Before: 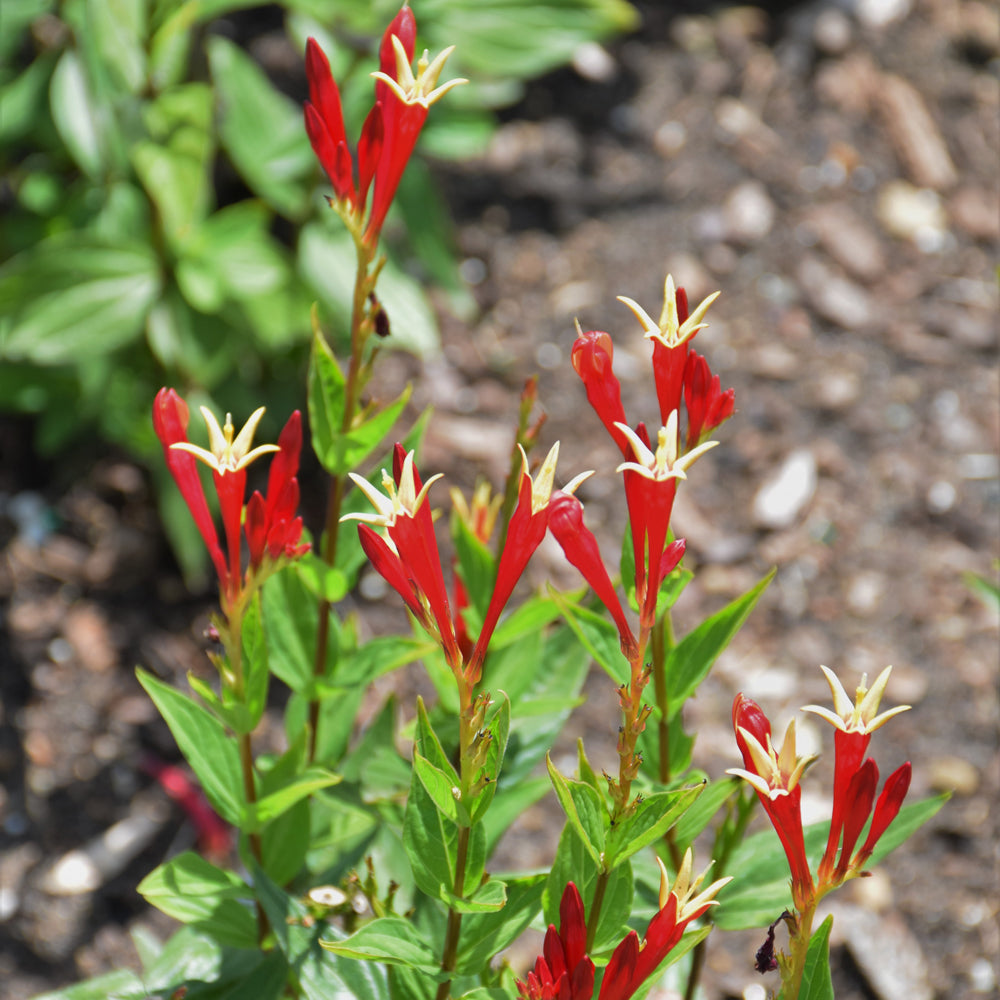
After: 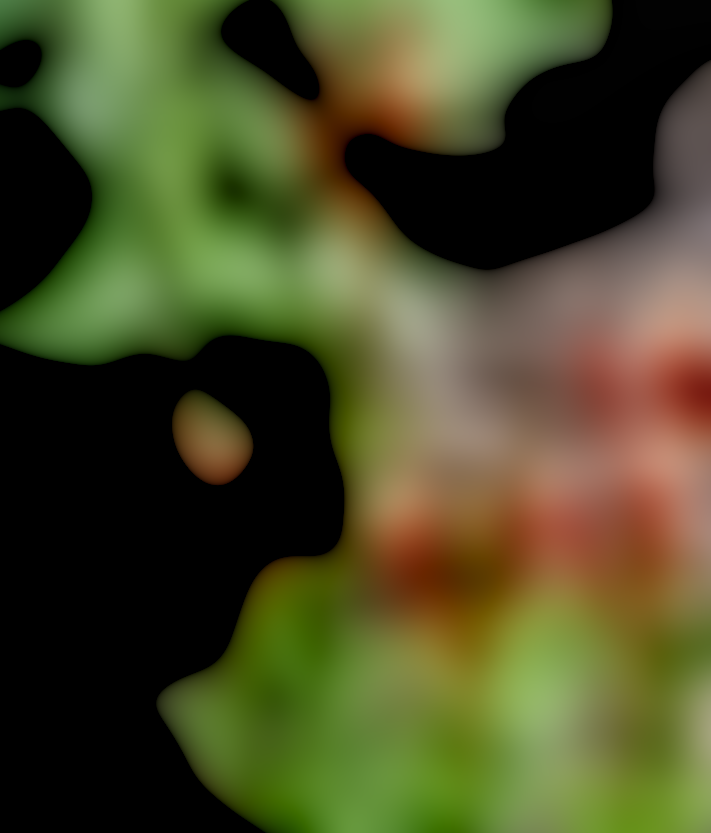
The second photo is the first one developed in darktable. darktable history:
rgb levels: levels [[0.027, 0.429, 0.996], [0, 0.5, 1], [0, 0.5, 1]]
crop: right 28.885%, bottom 16.626%
lowpass: radius 31.92, contrast 1.72, brightness -0.98, saturation 0.94
local contrast: detail 117%
white balance: red 0.984, blue 1.059
tone equalizer: on, module defaults
